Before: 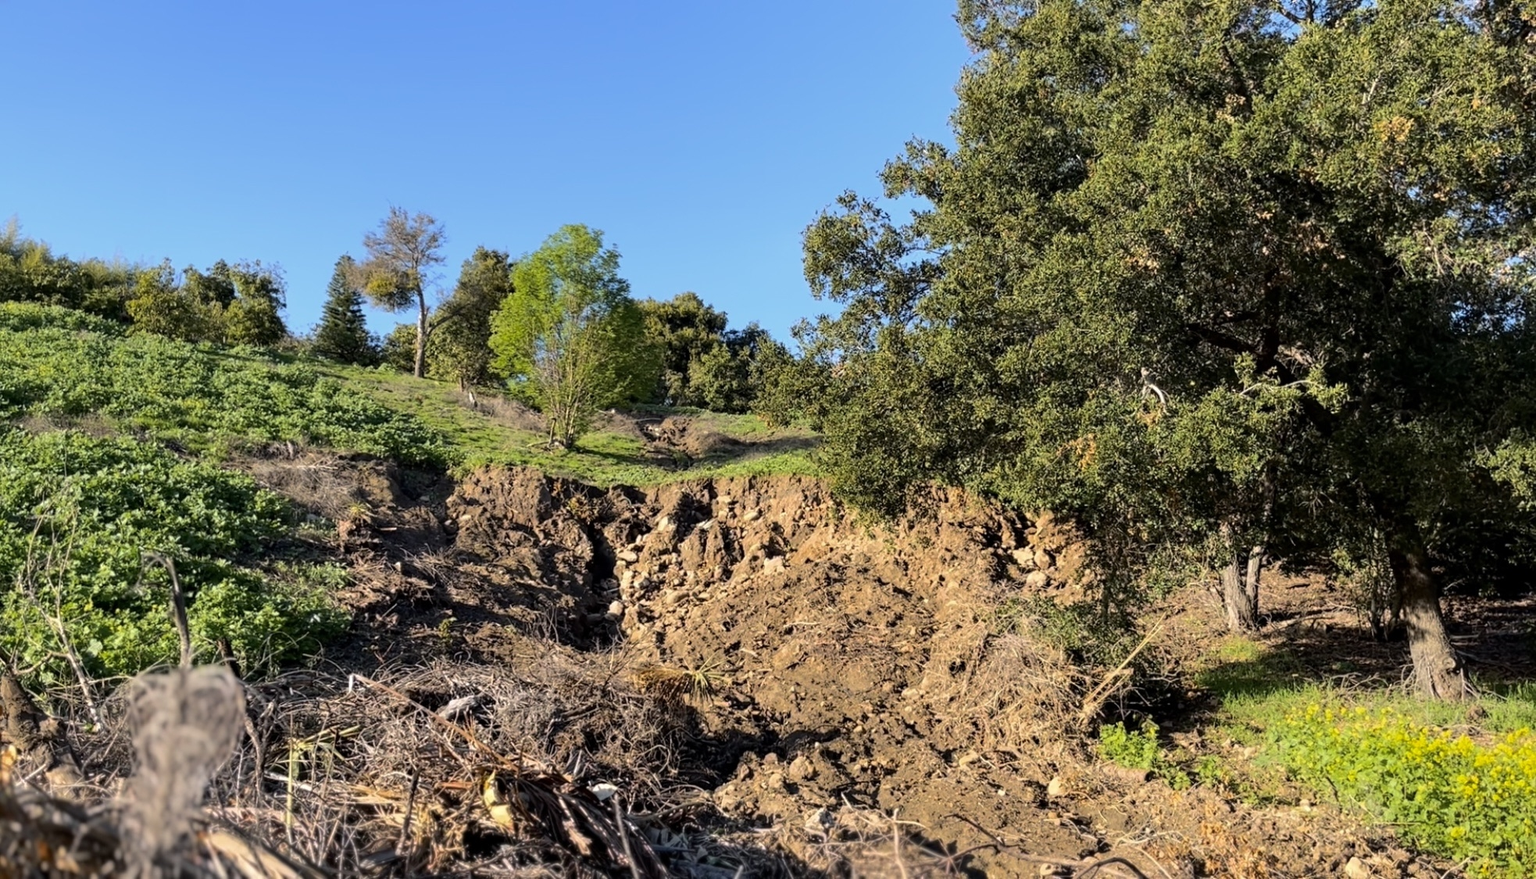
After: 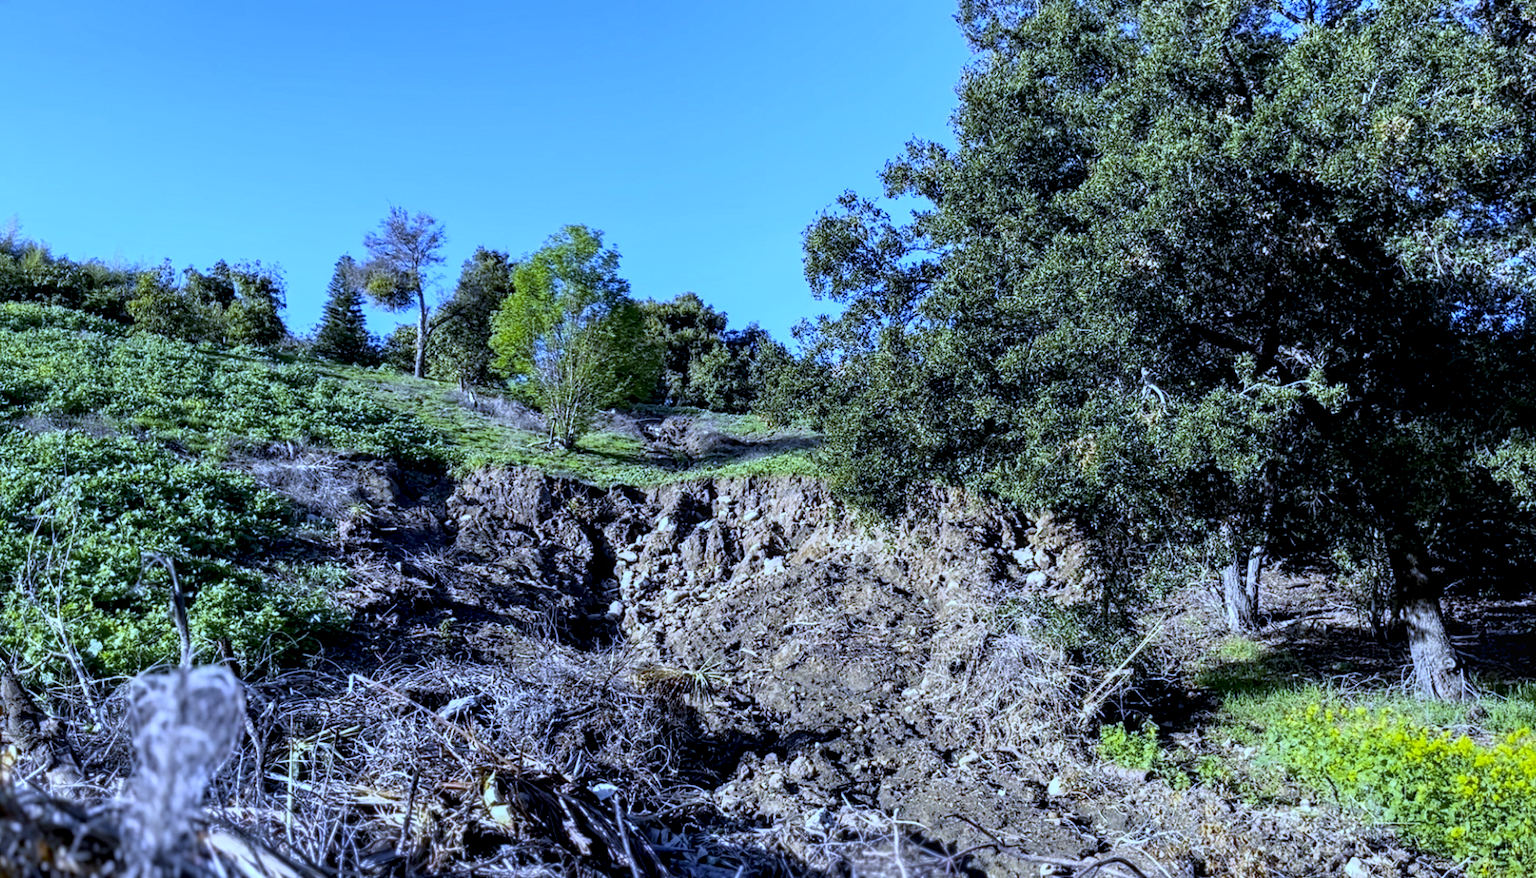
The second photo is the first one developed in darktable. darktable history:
white balance: red 0.766, blue 1.537
base curve: curves: ch0 [(0, 0) (0.257, 0.25) (0.482, 0.586) (0.757, 0.871) (1, 1)]
local contrast: on, module defaults
exposure: black level correction 0.007, compensate highlight preservation false
